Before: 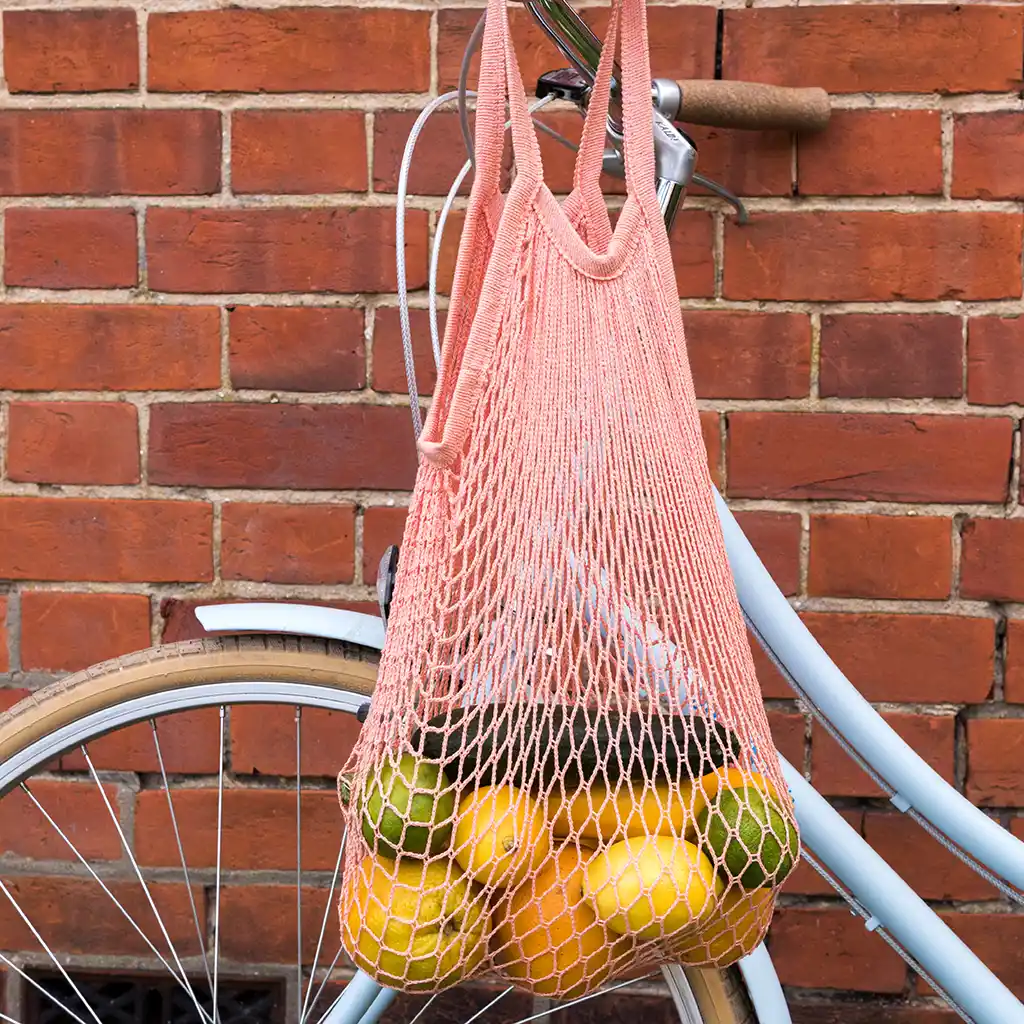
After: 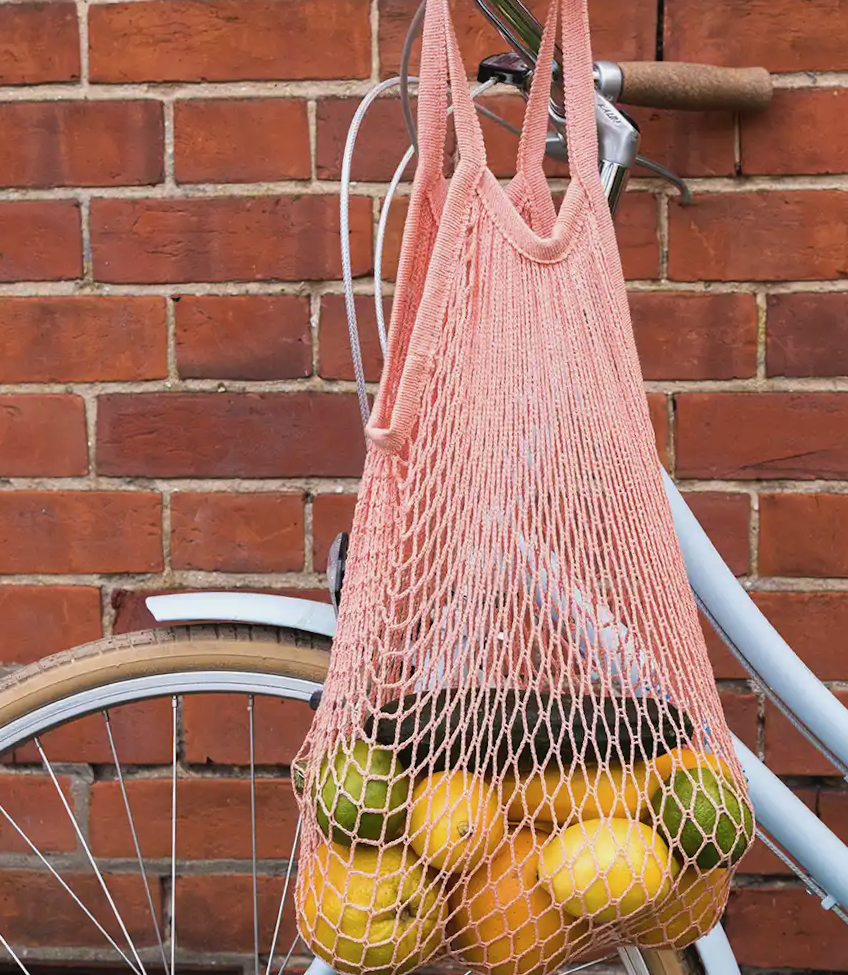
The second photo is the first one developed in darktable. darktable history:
contrast brightness saturation: contrast -0.08, brightness -0.04, saturation -0.11
color balance: on, module defaults
crop and rotate: angle 1°, left 4.281%, top 0.642%, right 11.383%, bottom 2.486%
white balance: emerald 1
